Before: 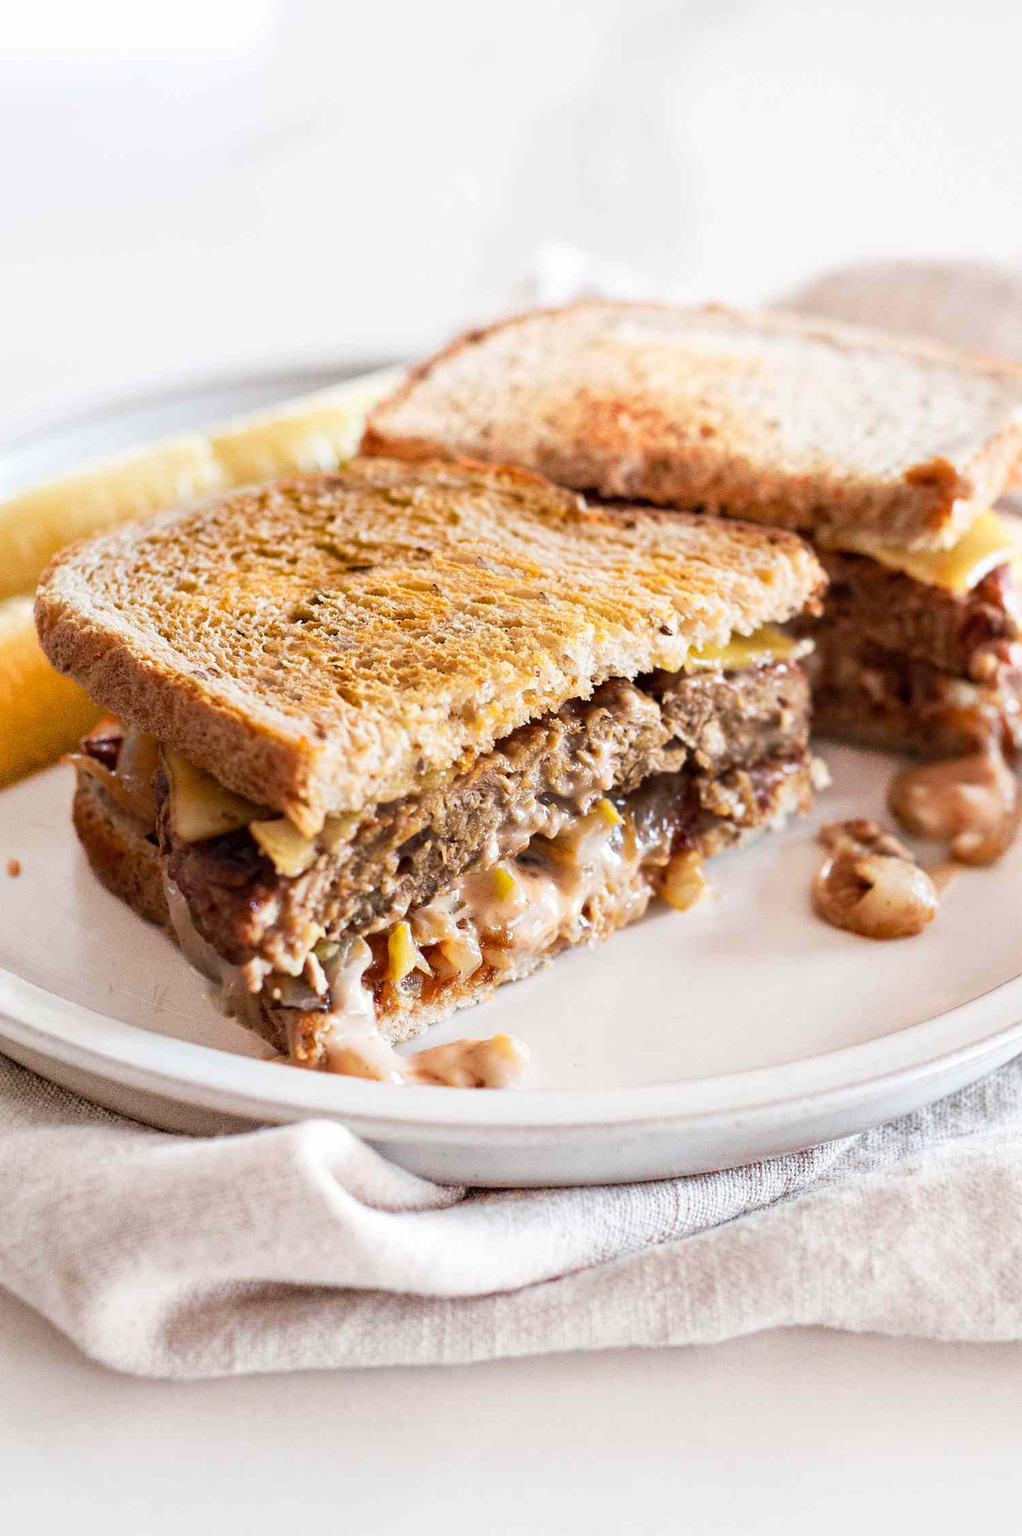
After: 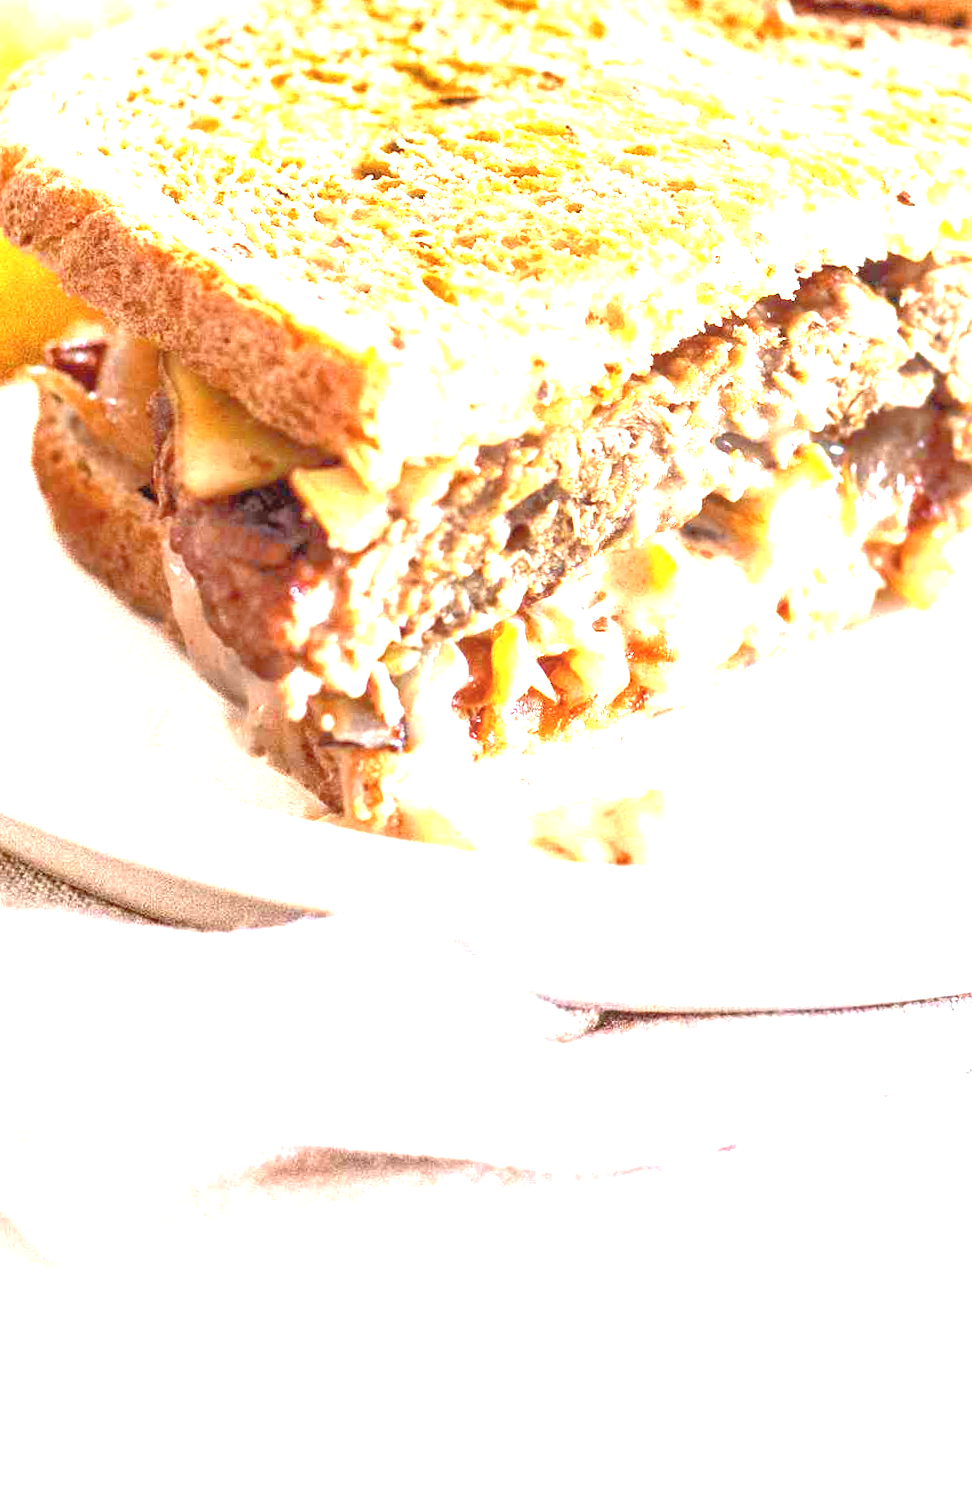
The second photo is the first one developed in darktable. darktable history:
tone equalizer: -7 EV 0.157 EV, -6 EV 0.58 EV, -5 EV 1.11 EV, -4 EV 1.36 EV, -3 EV 1.12 EV, -2 EV 0.6 EV, -1 EV 0.153 EV
local contrast: detail 115%
exposure: black level correction 0, exposure 1.929 EV, compensate highlight preservation false
crop and rotate: angle -0.901°, left 3.914%, top 31.978%, right 29.742%
